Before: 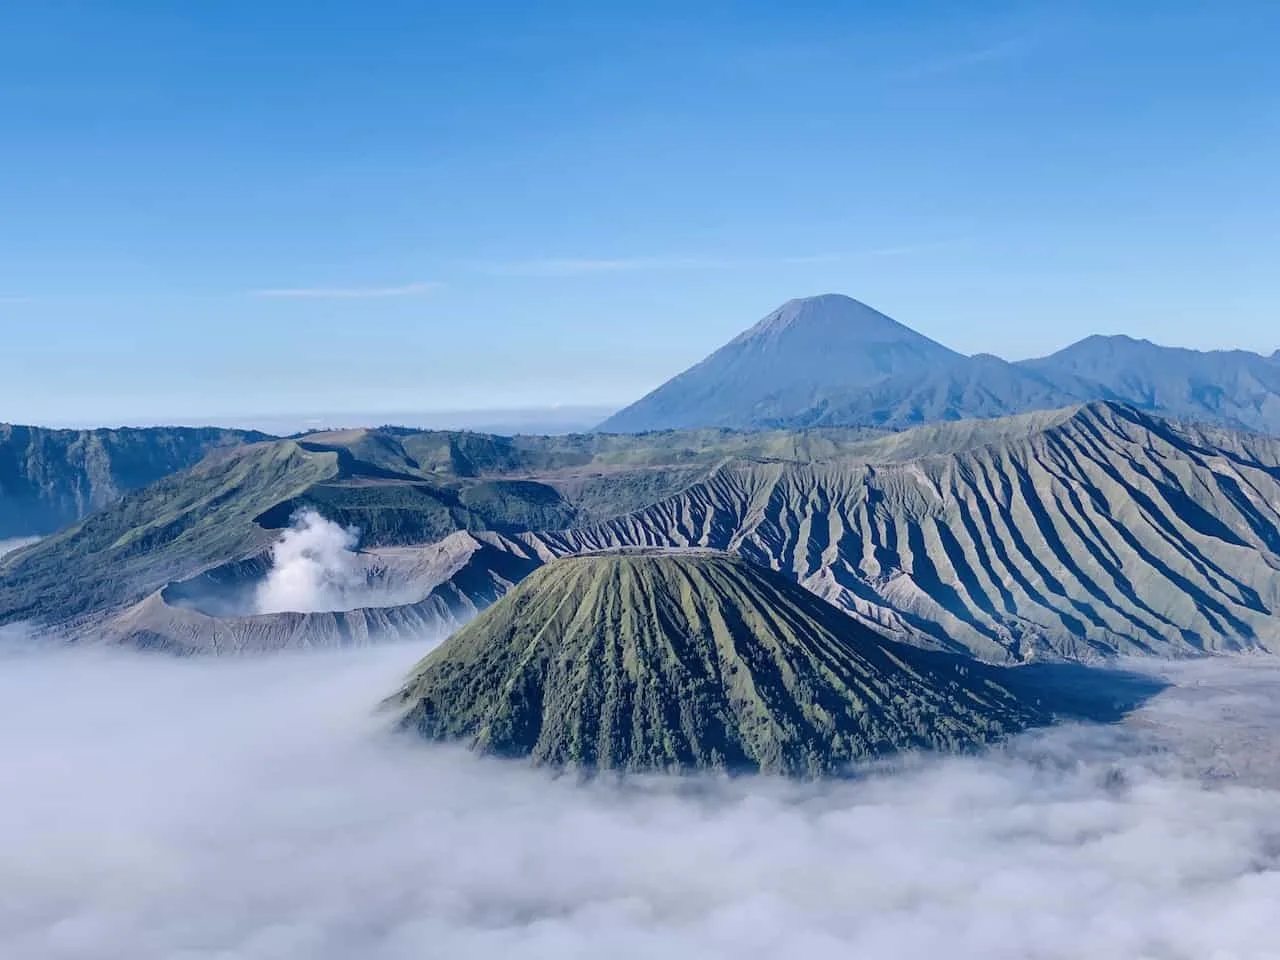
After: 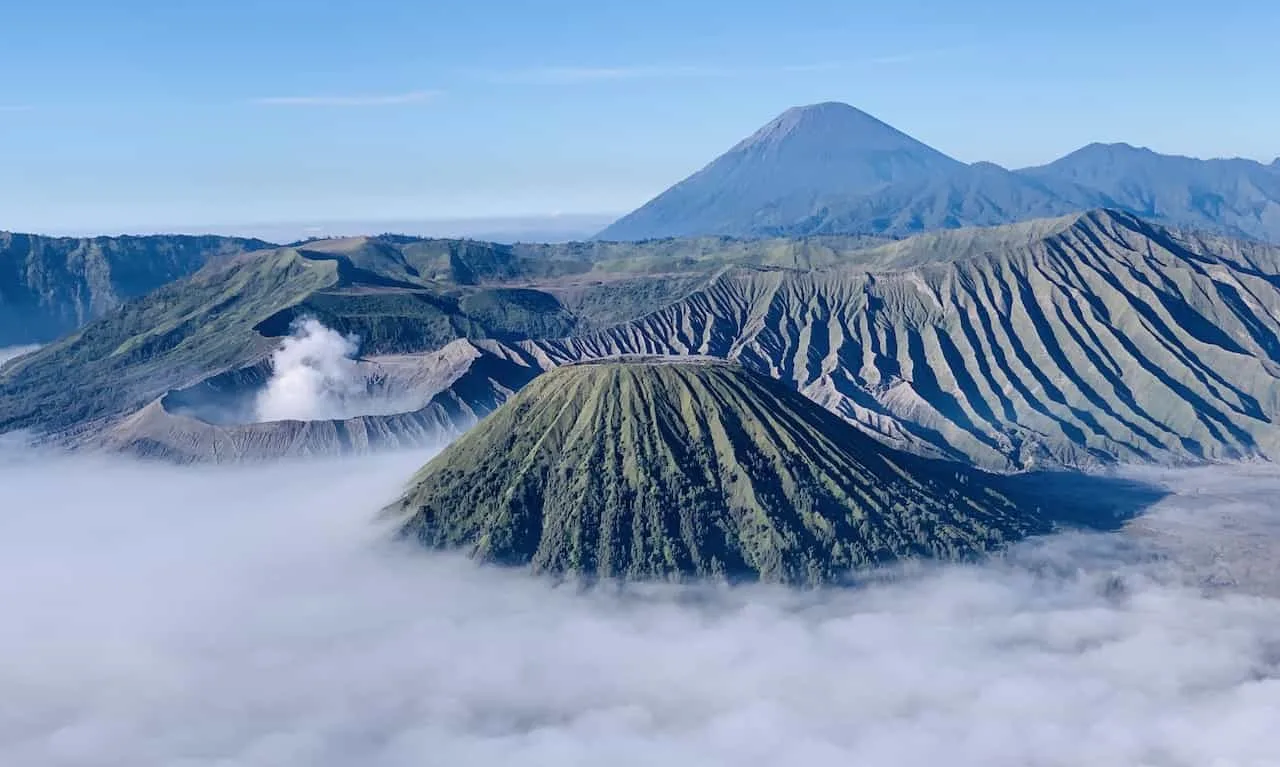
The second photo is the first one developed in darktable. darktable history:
crop and rotate: top 20.025%
